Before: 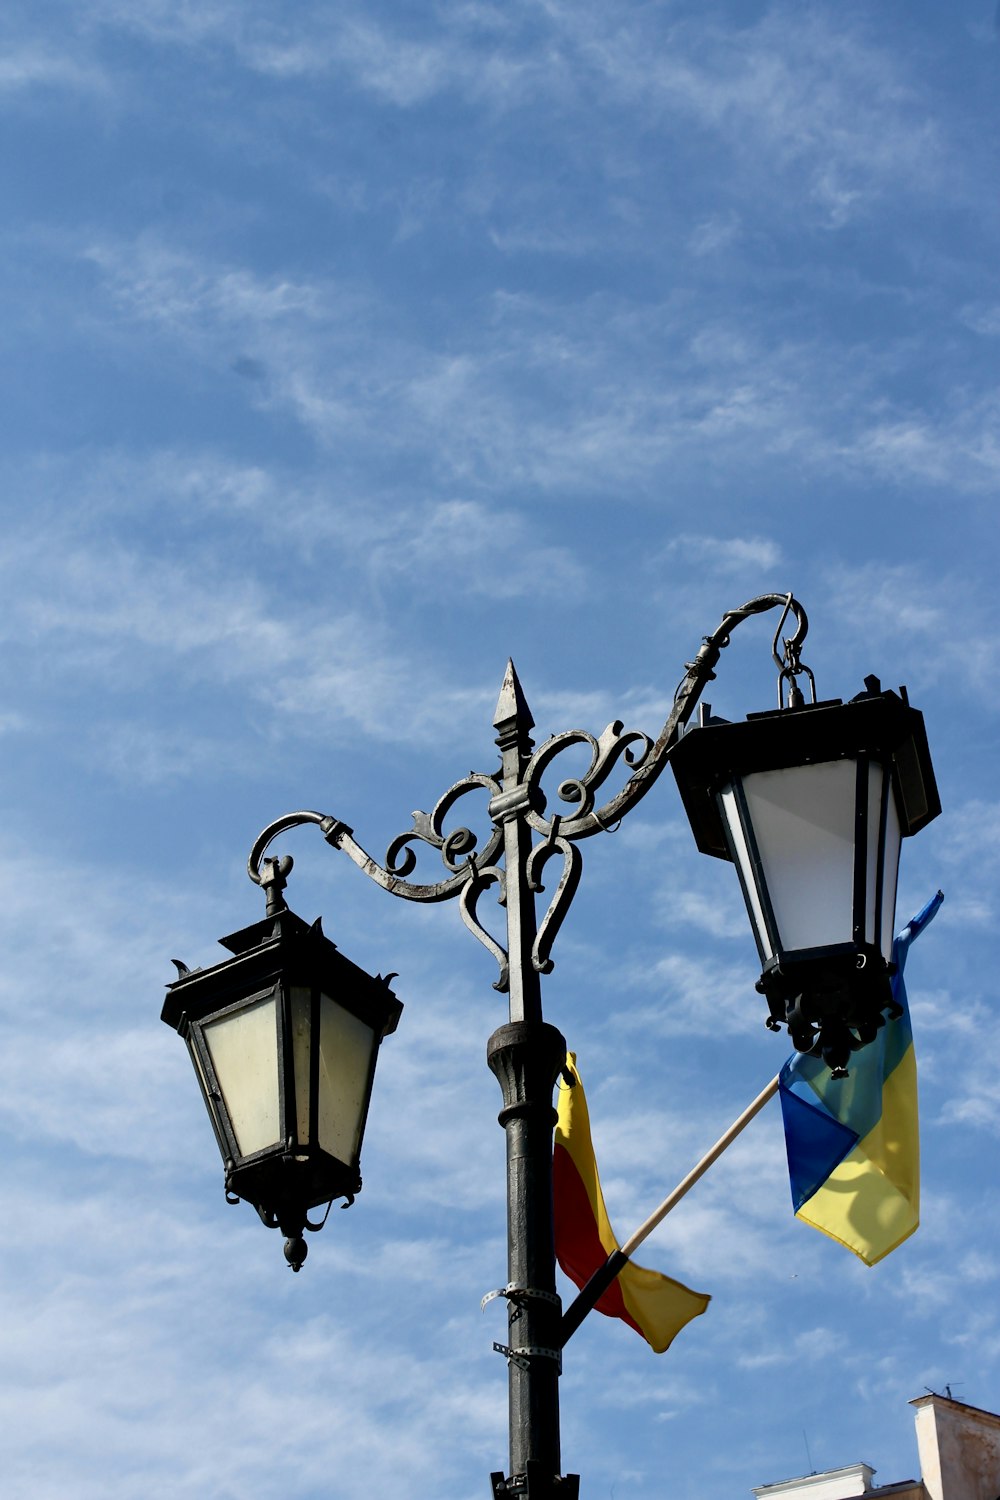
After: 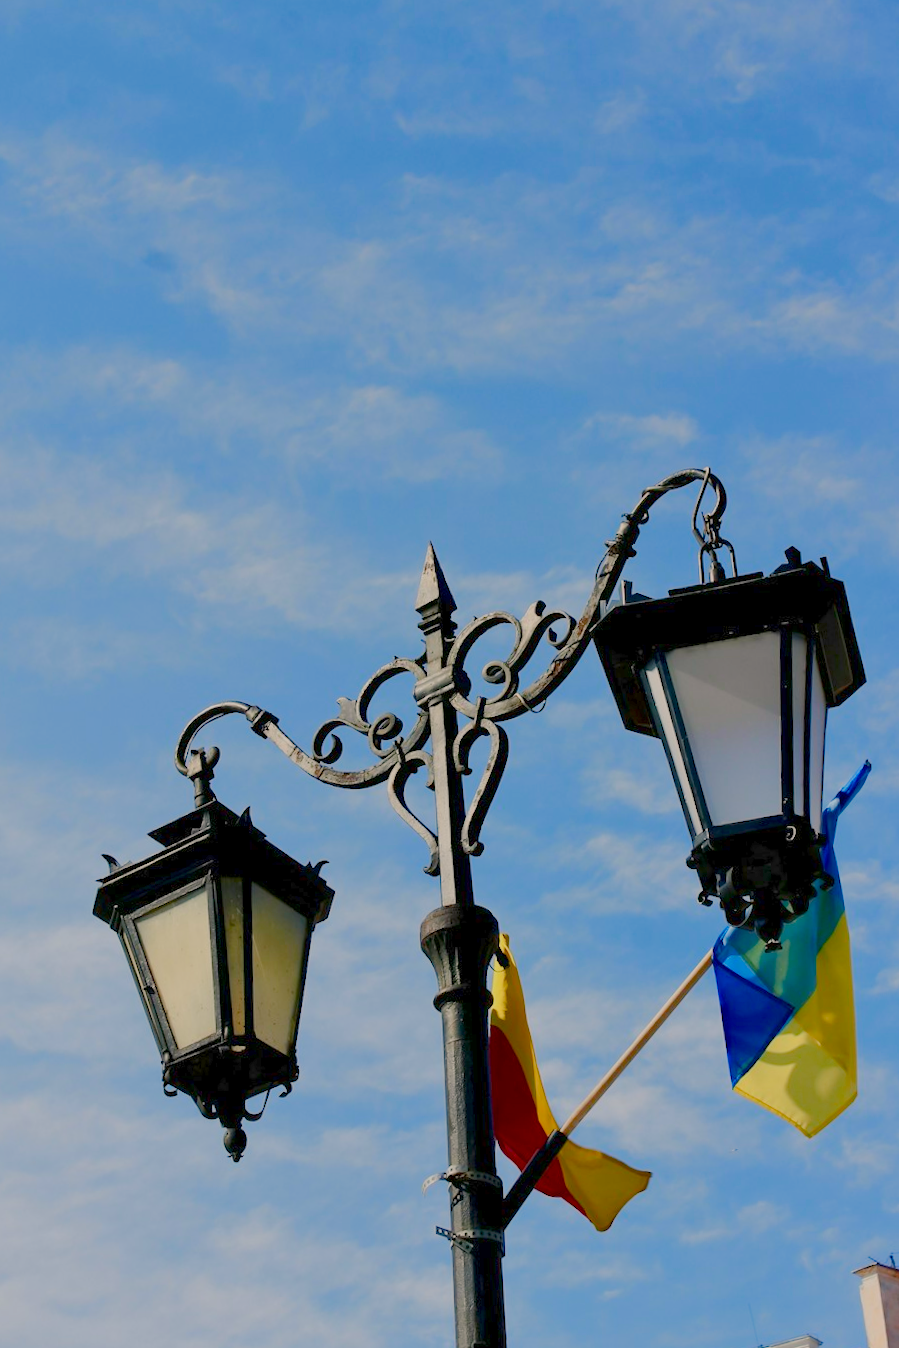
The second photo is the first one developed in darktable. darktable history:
color balance rgb: highlights gain › chroma 2.897%, highlights gain › hue 62.28°, perceptual saturation grading › global saturation 13.793%, perceptual saturation grading › highlights -25.548%, perceptual saturation grading › shadows 29.983%, perceptual brilliance grading › mid-tones 10.145%, perceptual brilliance grading › shadows 15.582%, contrast -29.811%
crop and rotate: angle 1.88°, left 5.687%, top 5.704%
